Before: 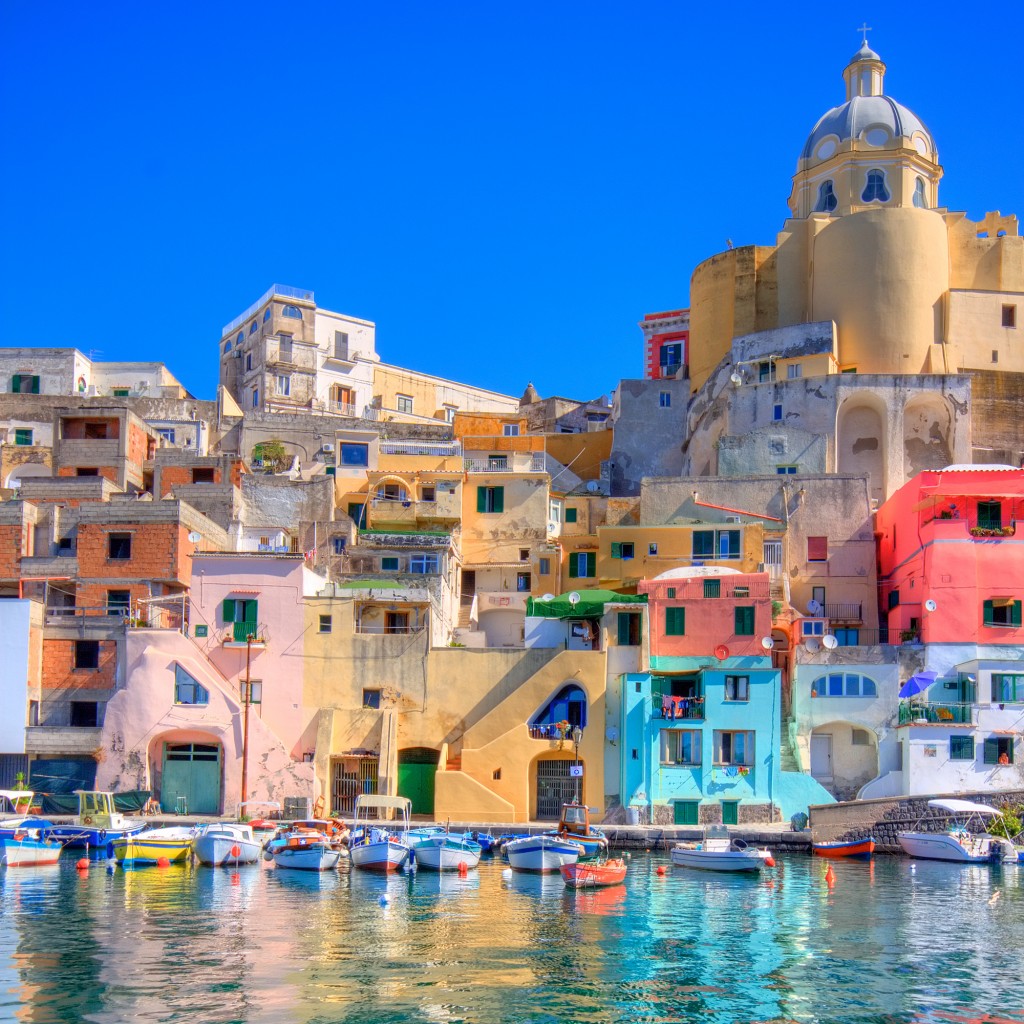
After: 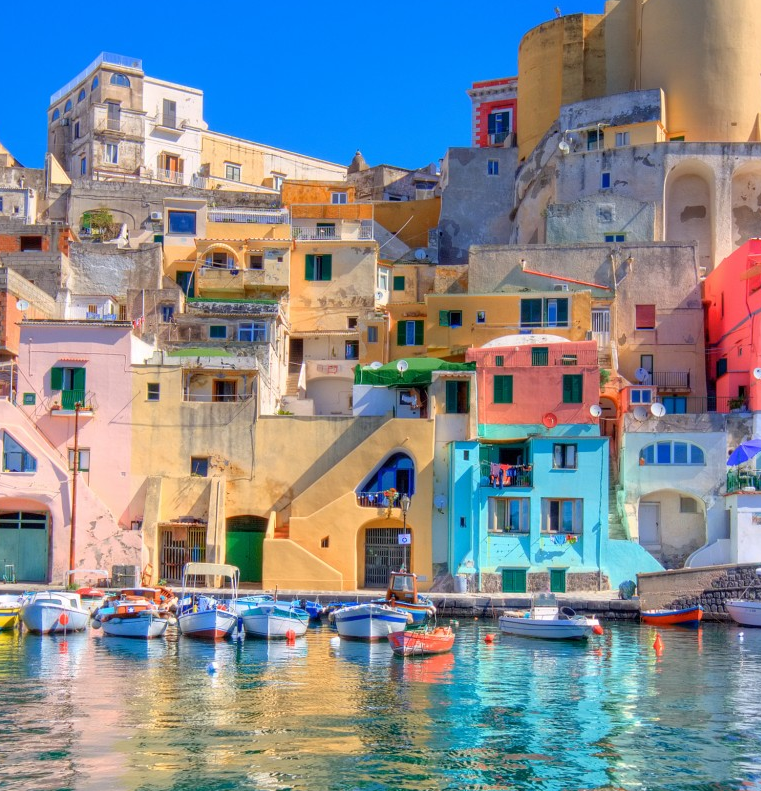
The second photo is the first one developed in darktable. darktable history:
crop: left 16.838%, top 22.731%, right 8.827%
